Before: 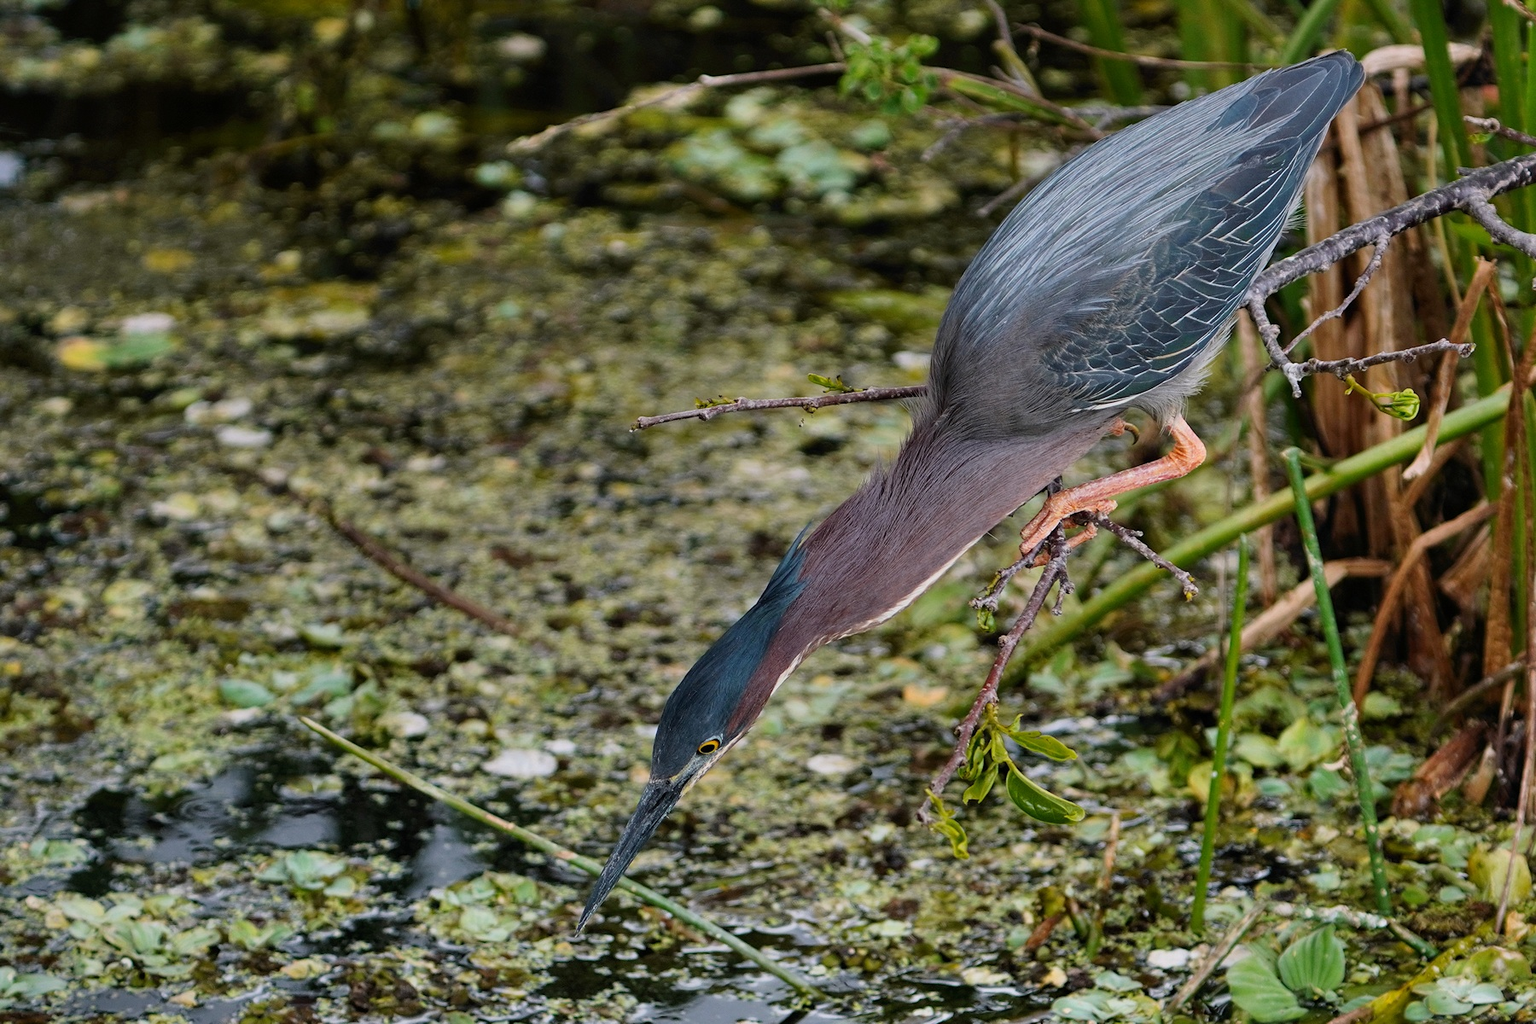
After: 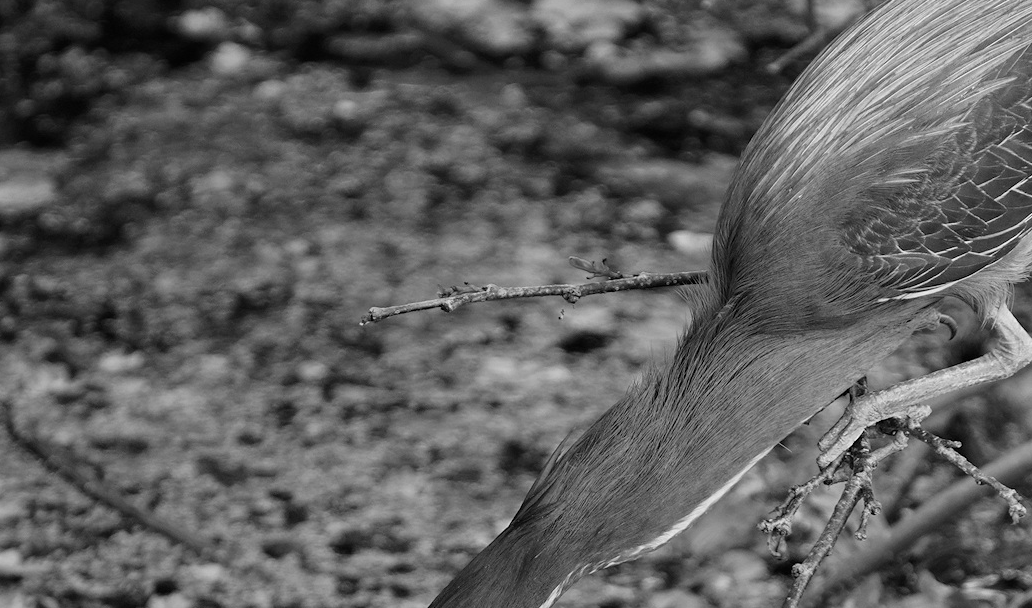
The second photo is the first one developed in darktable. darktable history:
crop: left 21.007%, top 15.151%, right 21.653%, bottom 34.163%
color zones: curves: ch0 [(0, 0.613) (0.01, 0.613) (0.245, 0.448) (0.498, 0.529) (0.642, 0.665) (0.879, 0.777) (0.99, 0.613)]; ch1 [(0, 0) (0.143, 0) (0.286, 0) (0.429, 0) (0.571, 0) (0.714, 0) (0.857, 0)]
